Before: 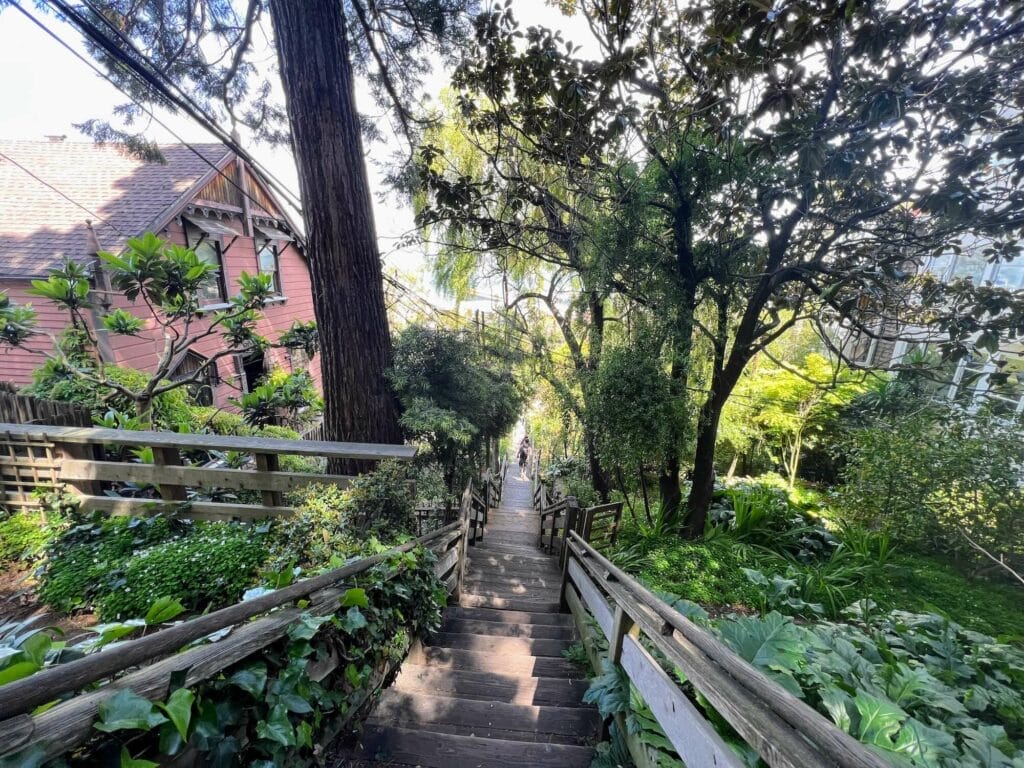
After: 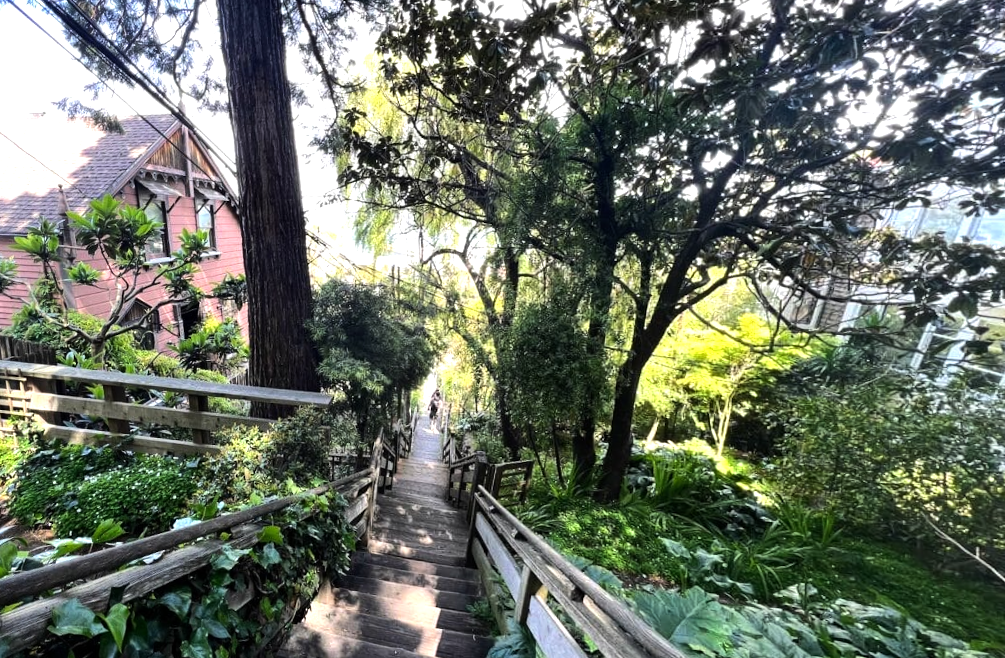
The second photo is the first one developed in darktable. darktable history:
rotate and perspective: rotation 1.69°, lens shift (vertical) -0.023, lens shift (horizontal) -0.291, crop left 0.025, crop right 0.988, crop top 0.092, crop bottom 0.842
tone equalizer: -8 EV -0.75 EV, -7 EV -0.7 EV, -6 EV -0.6 EV, -5 EV -0.4 EV, -3 EV 0.4 EV, -2 EV 0.6 EV, -1 EV 0.7 EV, +0 EV 0.75 EV, edges refinement/feathering 500, mask exposure compensation -1.57 EV, preserve details no
